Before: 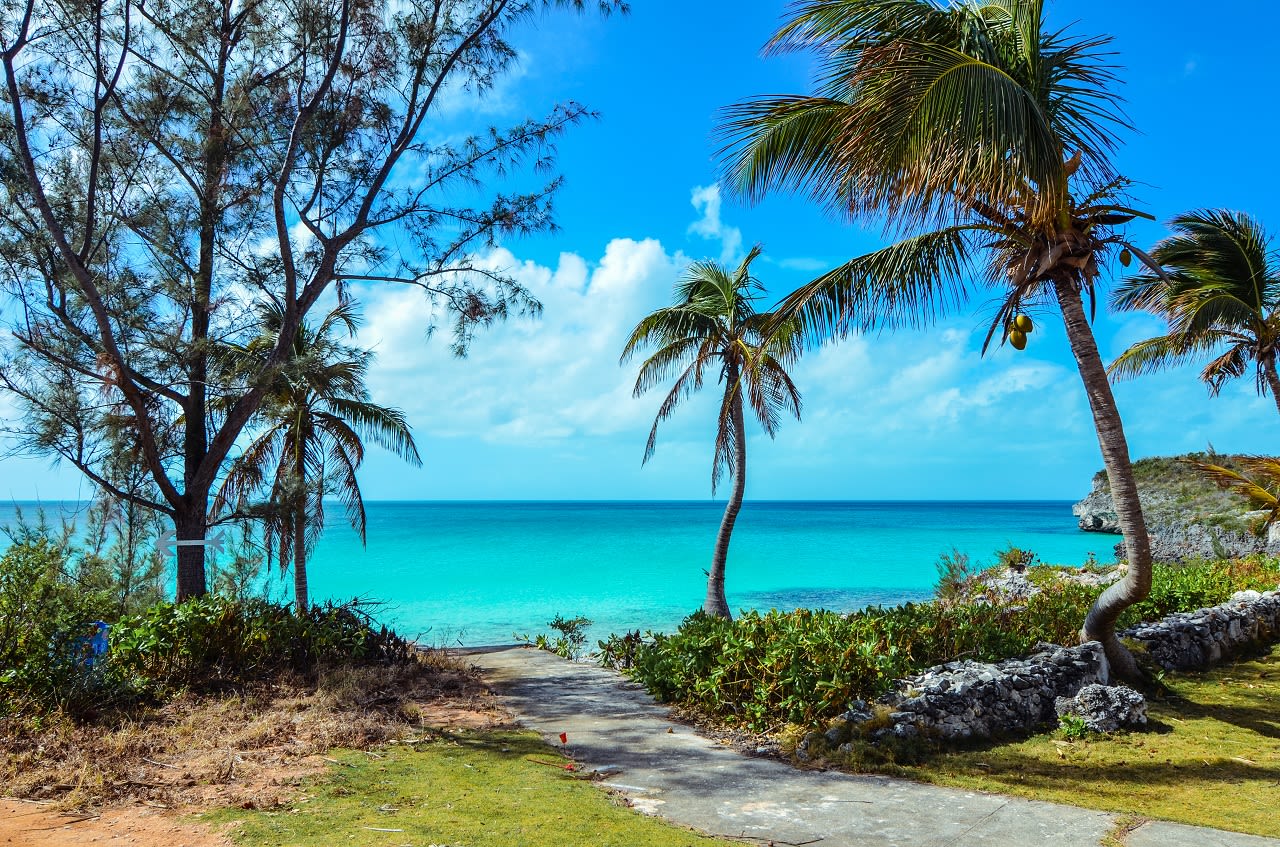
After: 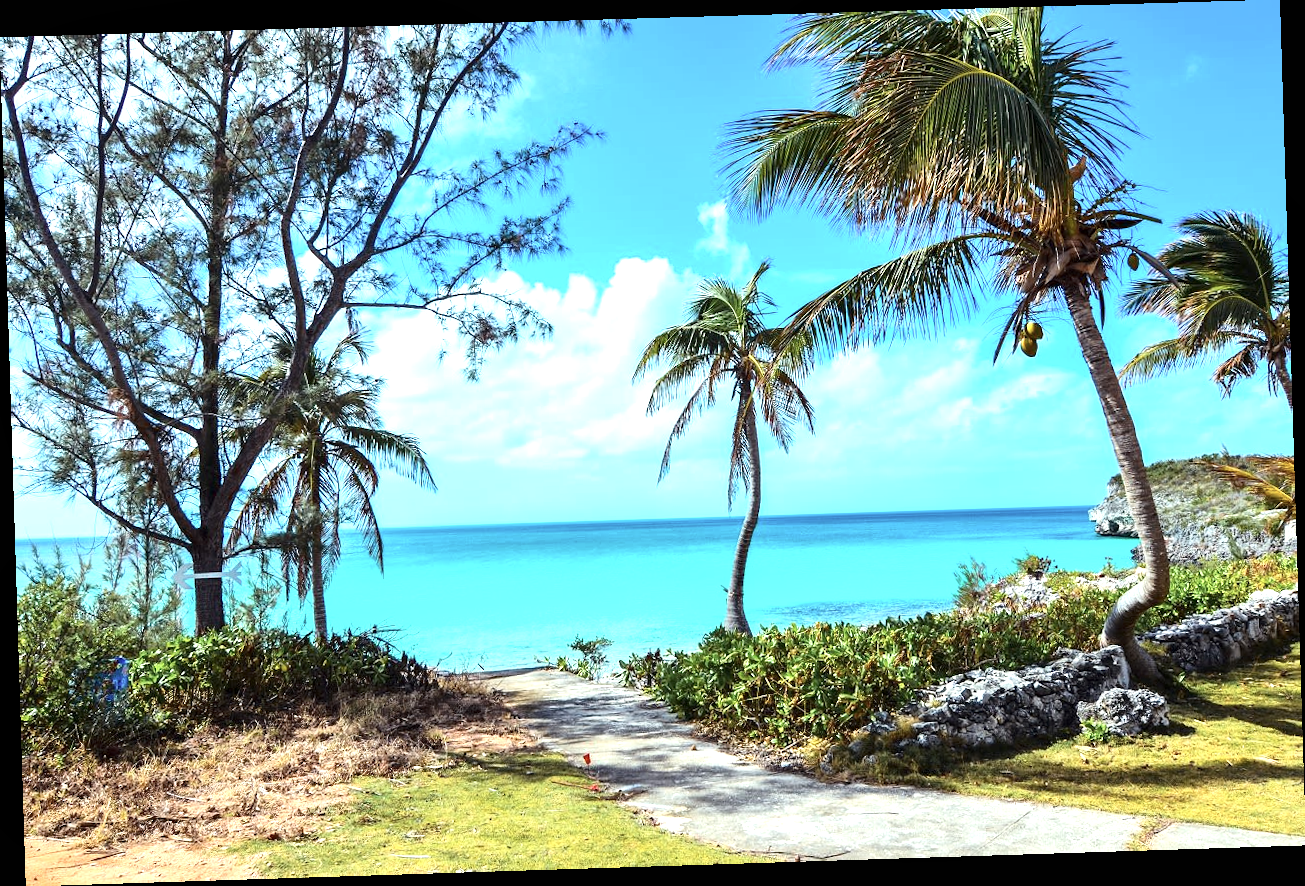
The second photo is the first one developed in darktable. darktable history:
contrast brightness saturation: contrast 0.11, saturation -0.17
exposure: black level correction 0, exposure 1 EV, compensate exposure bias true, compensate highlight preservation false
rotate and perspective: rotation -1.77°, lens shift (horizontal) 0.004, automatic cropping off
local contrast: mode bilateral grid, contrast 20, coarseness 50, detail 120%, midtone range 0.2
